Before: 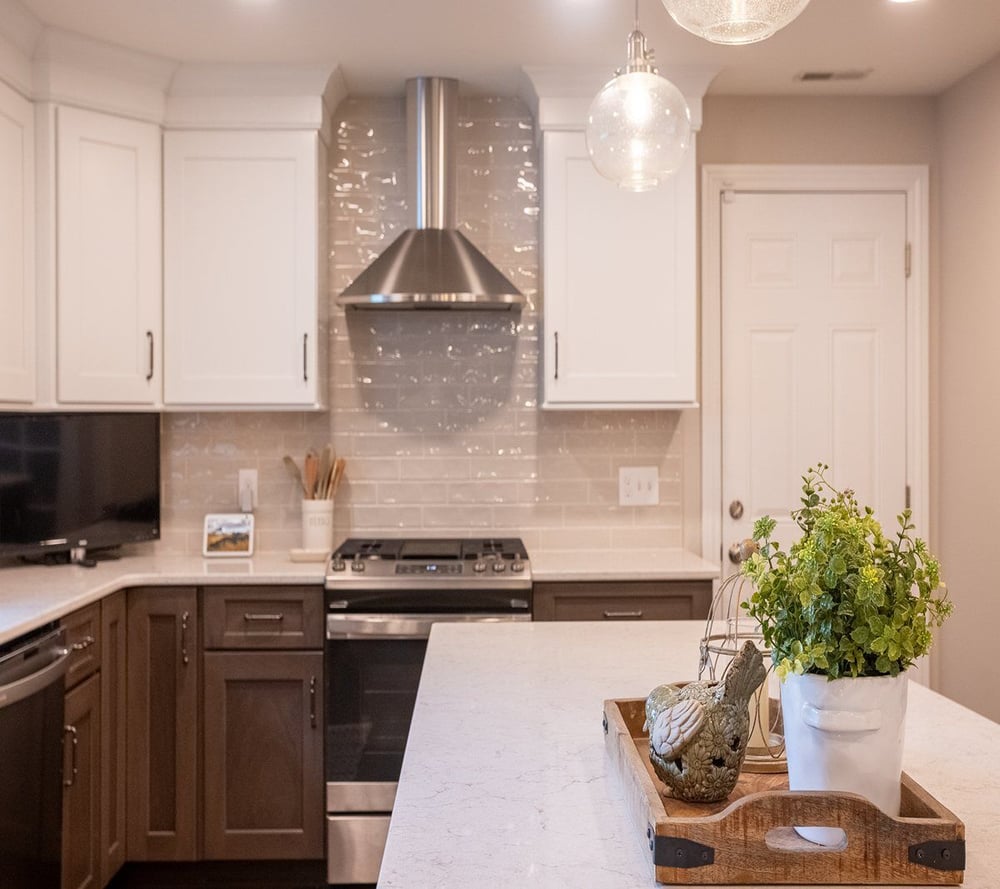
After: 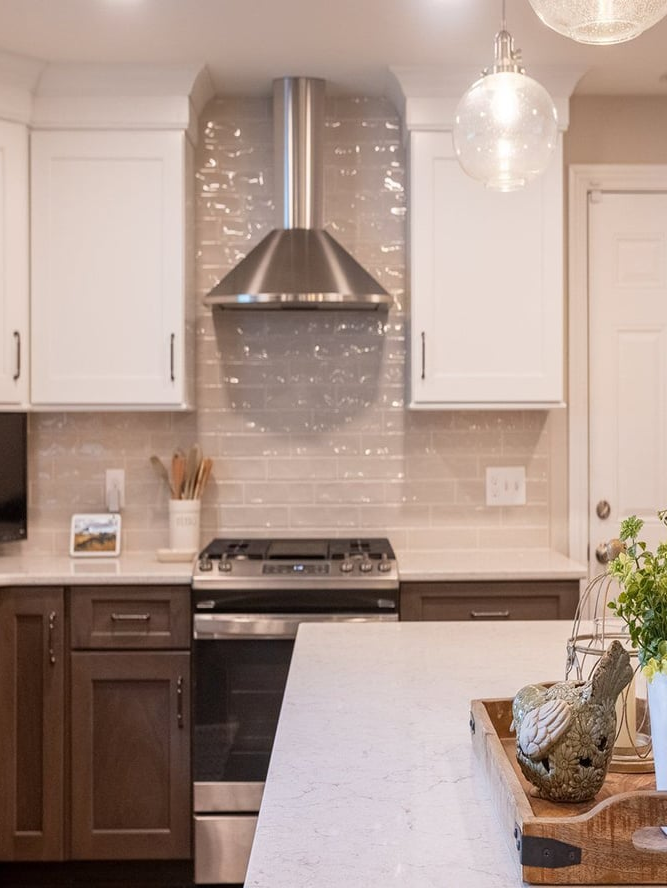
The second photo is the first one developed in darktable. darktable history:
crop and rotate: left 13.396%, right 19.877%
